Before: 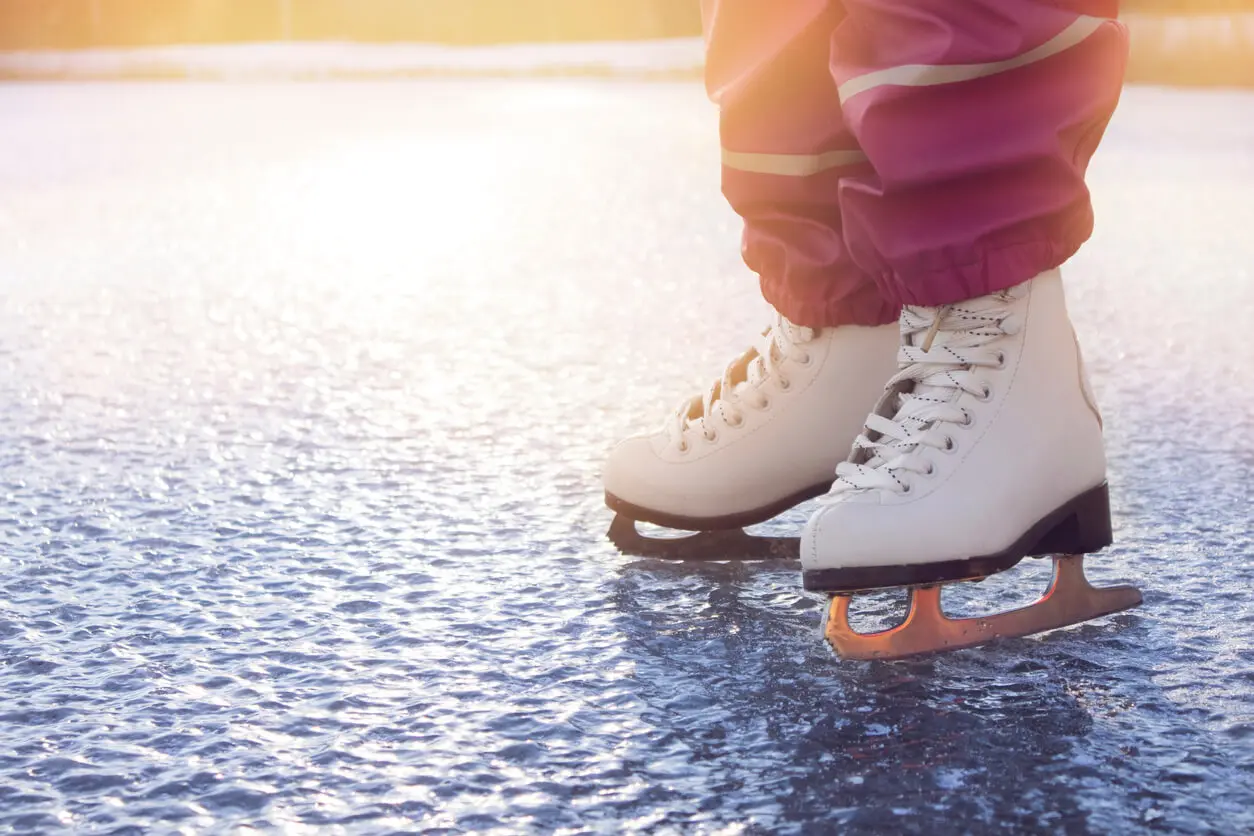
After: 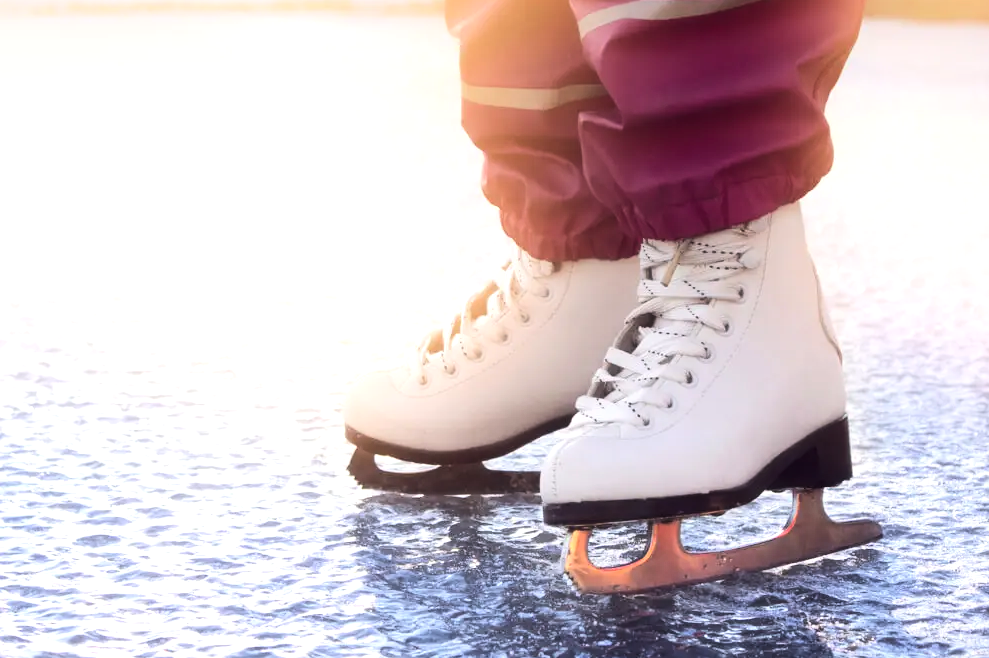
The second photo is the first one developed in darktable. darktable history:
contrast brightness saturation: contrast 0.15, brightness -0.01, saturation 0.1
tone equalizer: -8 EV -0.75 EV, -7 EV -0.7 EV, -6 EV -0.6 EV, -5 EV -0.4 EV, -3 EV 0.4 EV, -2 EV 0.6 EV, -1 EV 0.7 EV, +0 EV 0.75 EV, edges refinement/feathering 500, mask exposure compensation -1.57 EV, preserve details no
crop and rotate: left 20.74%, top 7.912%, right 0.375%, bottom 13.378%
graduated density: on, module defaults
levels: levels [0.018, 0.493, 1]
haze removal: strength -0.1, adaptive false
